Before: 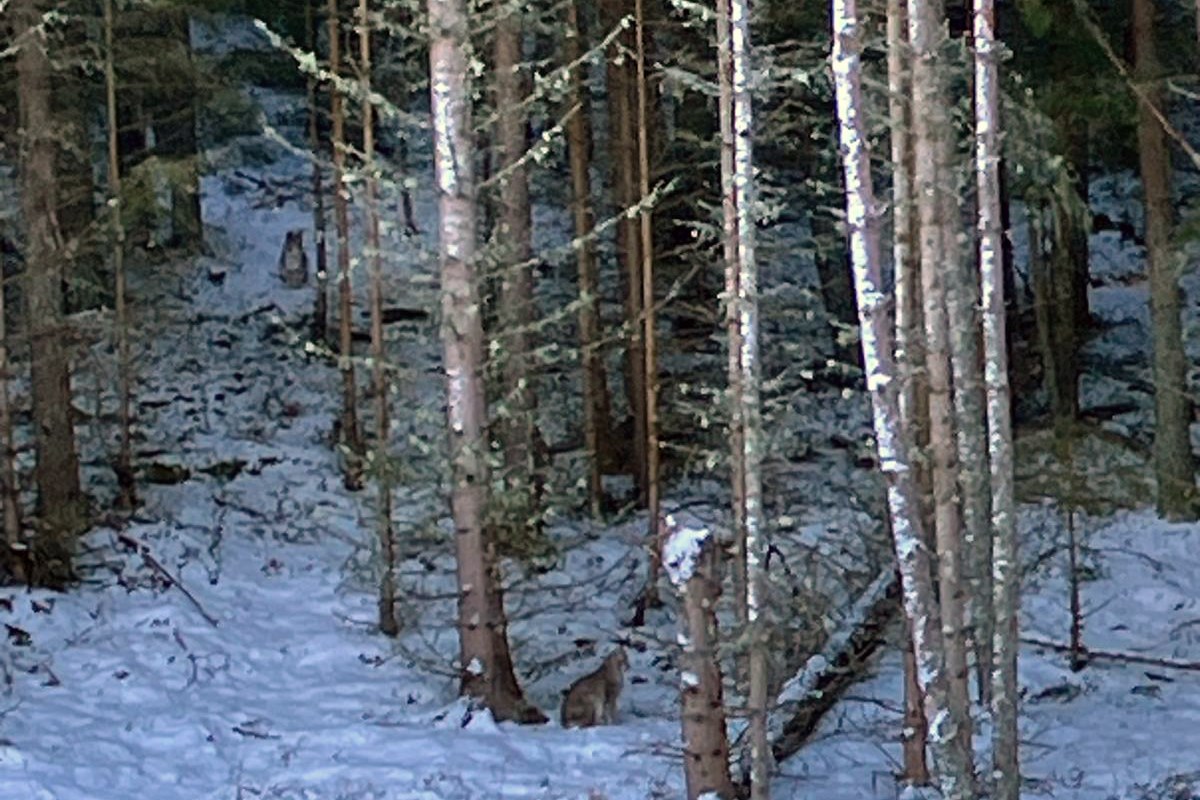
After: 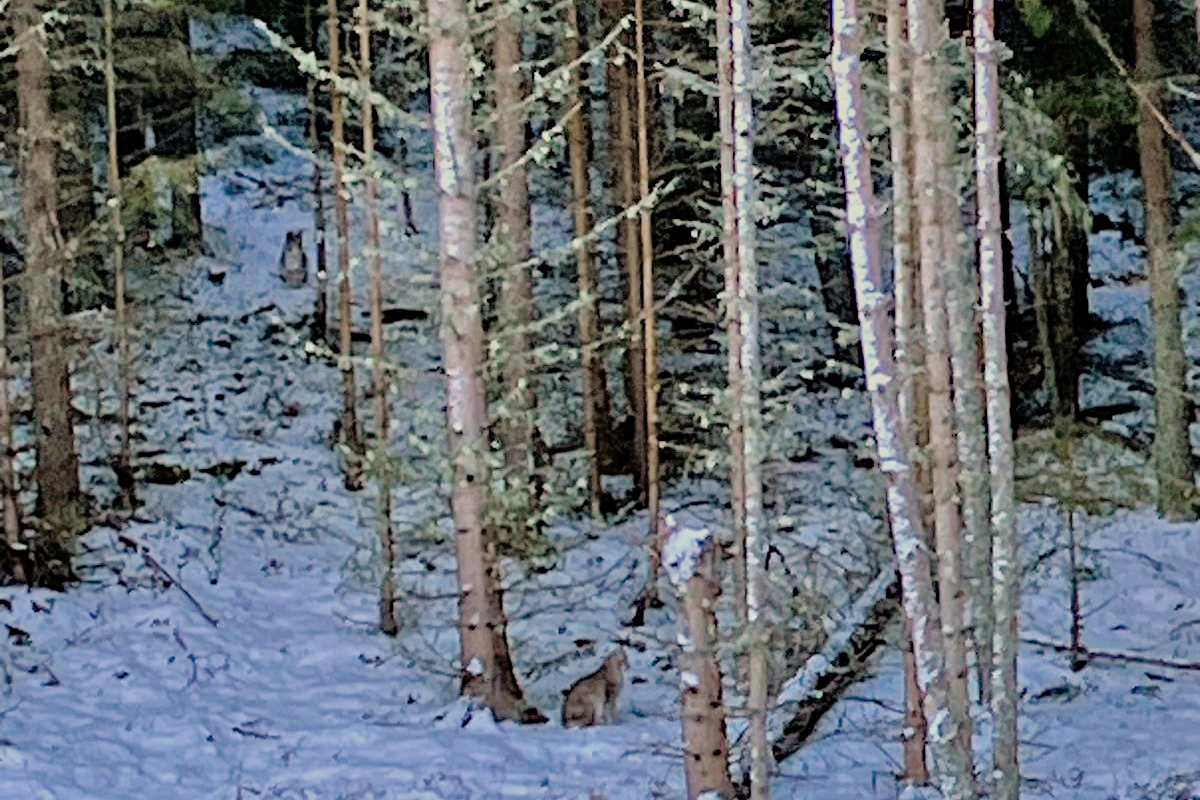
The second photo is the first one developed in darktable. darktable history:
tone equalizer: -7 EV 0.15 EV, -6 EV 0.6 EV, -5 EV 1.15 EV, -4 EV 1.33 EV, -3 EV 1.15 EV, -2 EV 0.6 EV, -1 EV 0.15 EV, mask exposure compensation -0.5 EV
haze removal: compatibility mode true, adaptive false
filmic rgb: black relative exposure -7.65 EV, white relative exposure 4.56 EV, hardness 3.61
